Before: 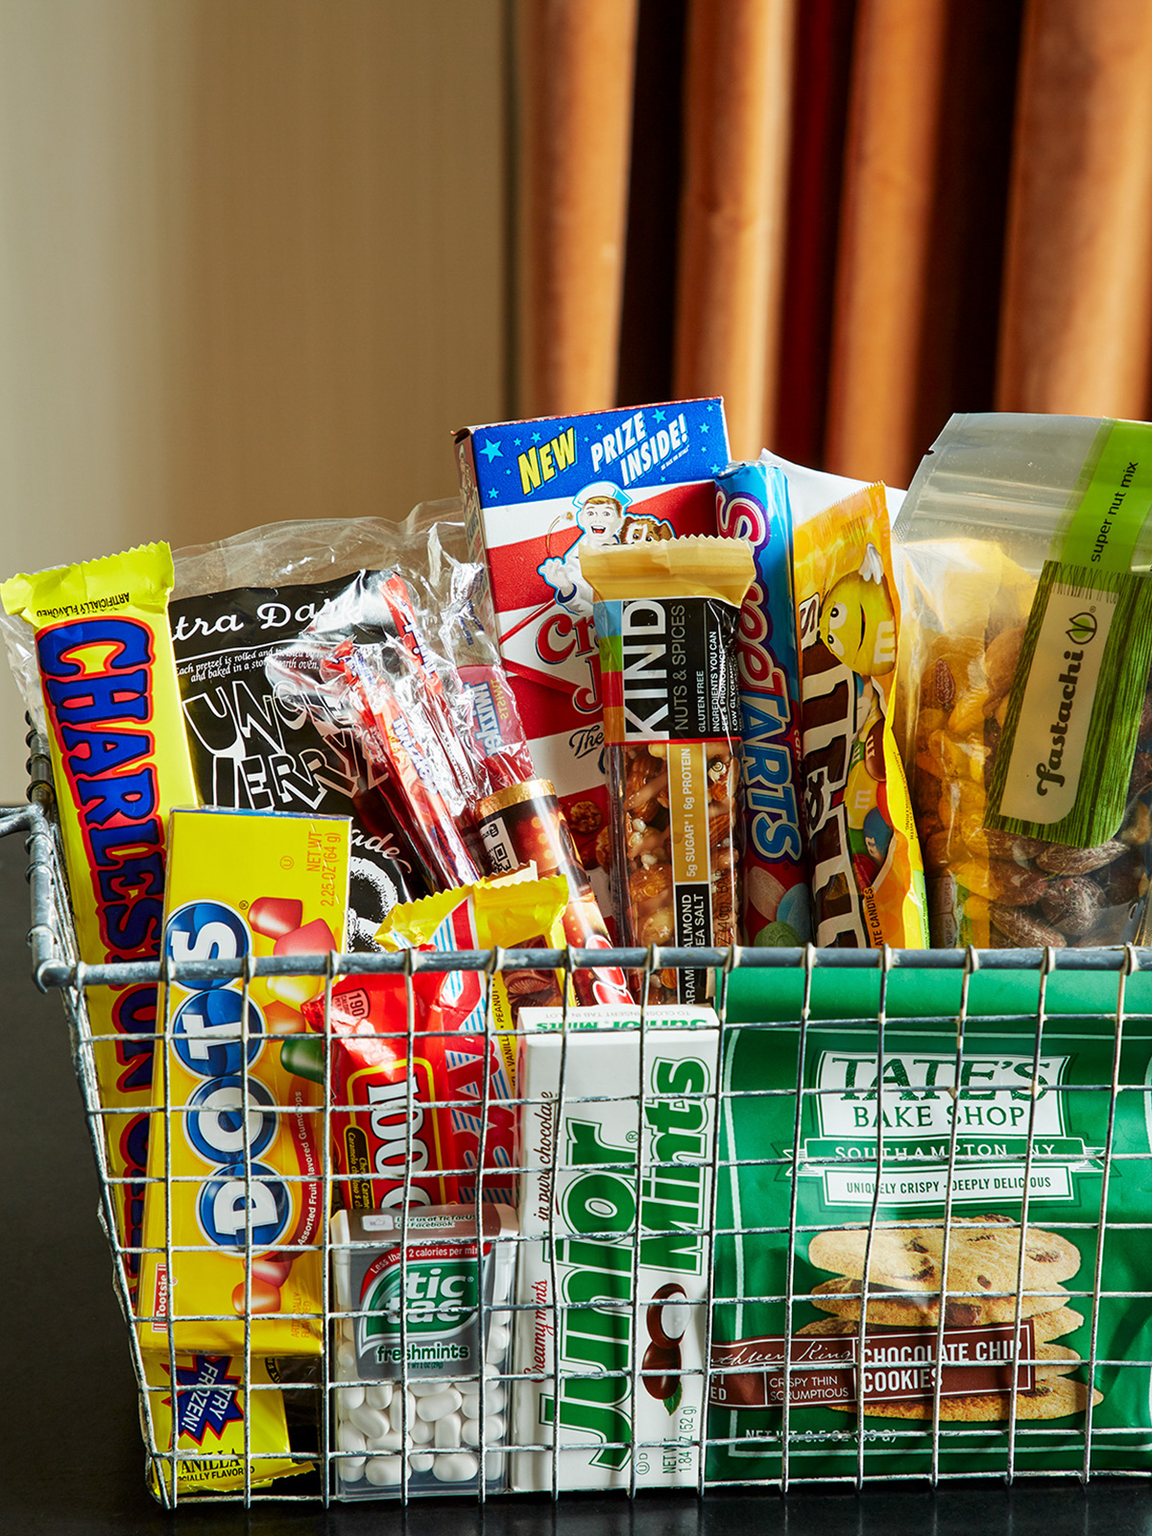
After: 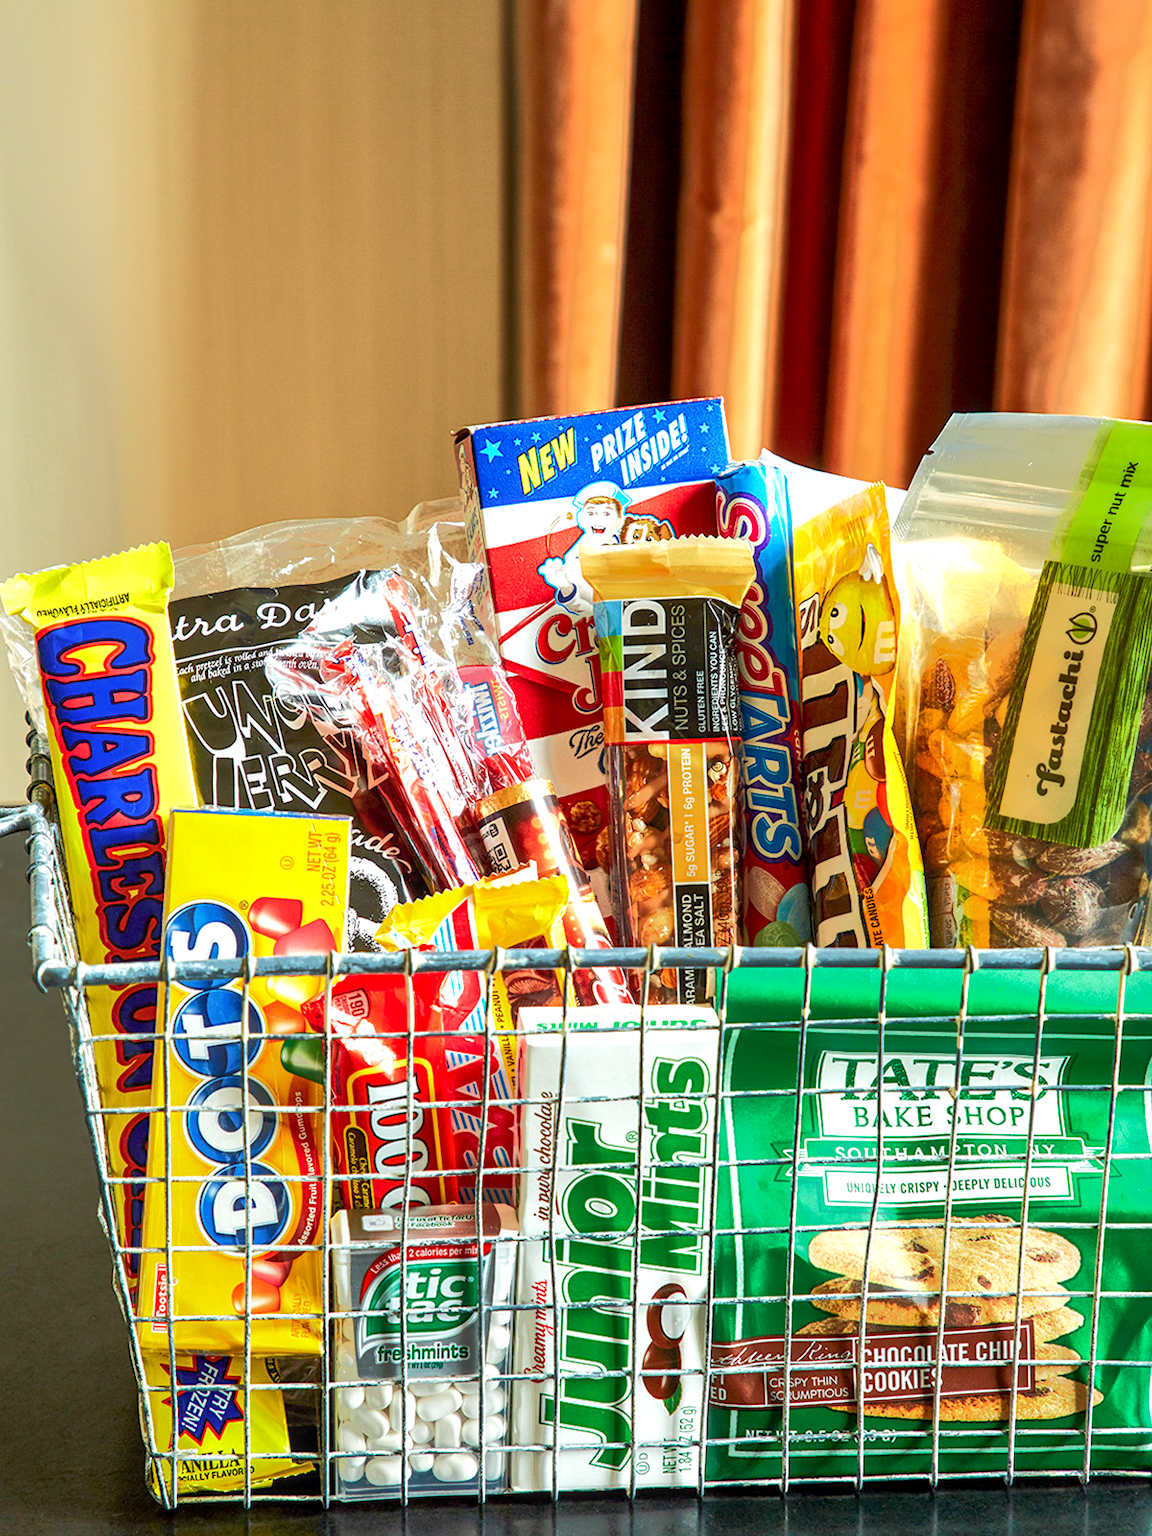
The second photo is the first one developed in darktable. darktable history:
white balance: emerald 1
tone equalizer: -7 EV -0.63 EV, -6 EV 1 EV, -5 EV -0.45 EV, -4 EV 0.43 EV, -3 EV 0.41 EV, -2 EV 0.15 EV, -1 EV -0.15 EV, +0 EV -0.39 EV, smoothing diameter 25%, edges refinement/feathering 10, preserve details guided filter
exposure: black level correction 0.001, exposure 1.05 EV, compensate exposure bias true, compensate highlight preservation false
velvia: on, module defaults
local contrast: on, module defaults
